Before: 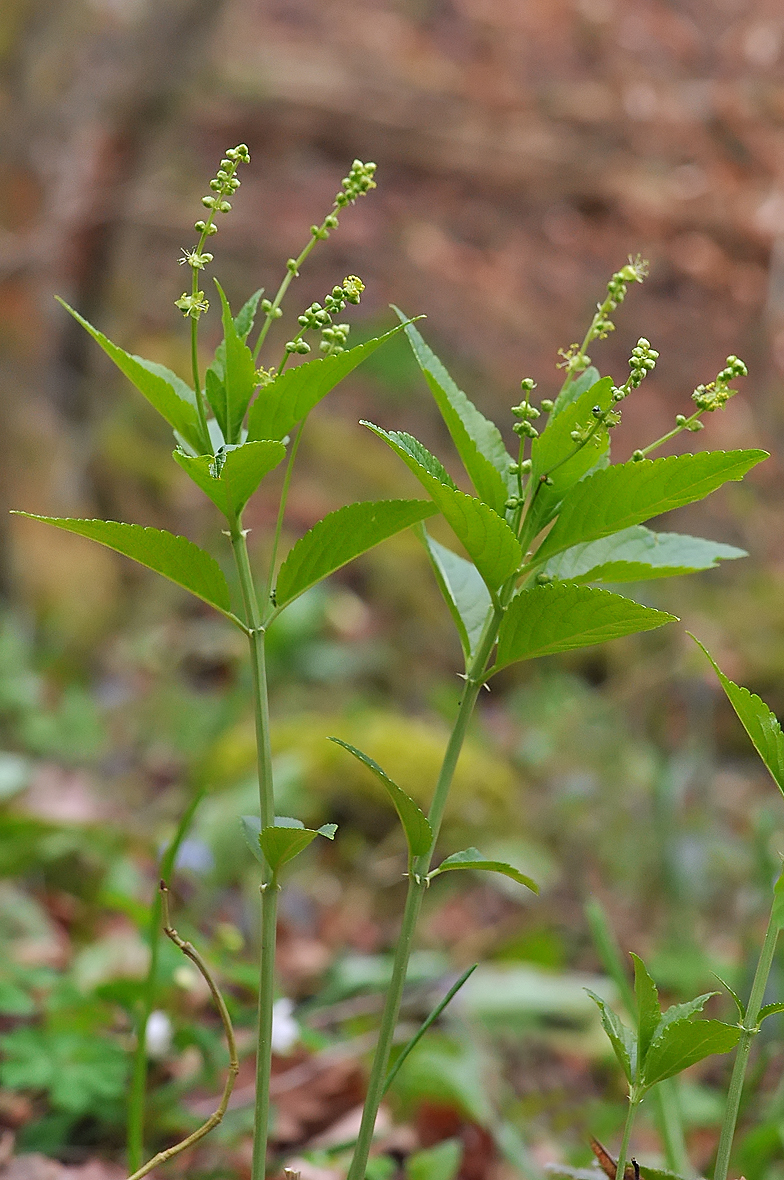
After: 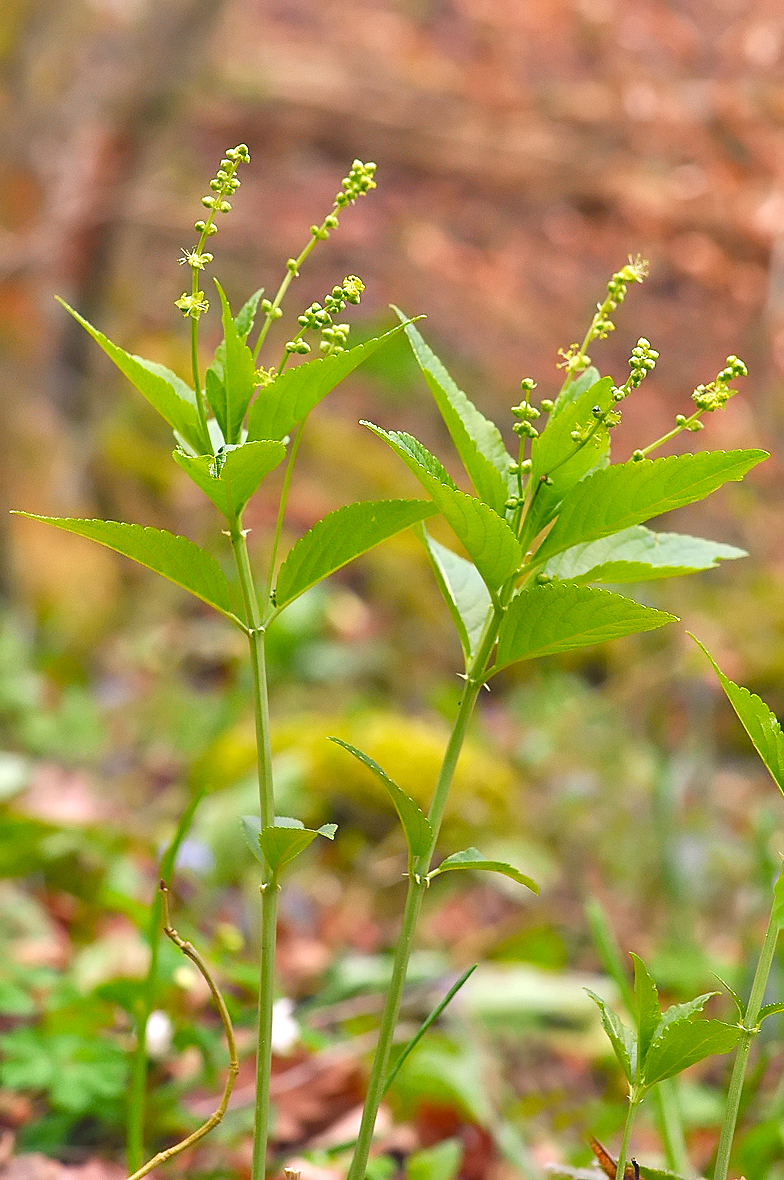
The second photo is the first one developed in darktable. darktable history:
color balance rgb: shadows lift › chroma 2%, shadows lift › hue 247.2°, power › chroma 0.3%, power › hue 25.2°, highlights gain › chroma 3%, highlights gain › hue 60°, global offset › luminance 0.75%, perceptual saturation grading › global saturation 20%, perceptual saturation grading › highlights -20%, perceptual saturation grading › shadows 30%, global vibrance 20%
exposure: black level correction 0, exposure 0.7 EV, compensate highlight preservation false
